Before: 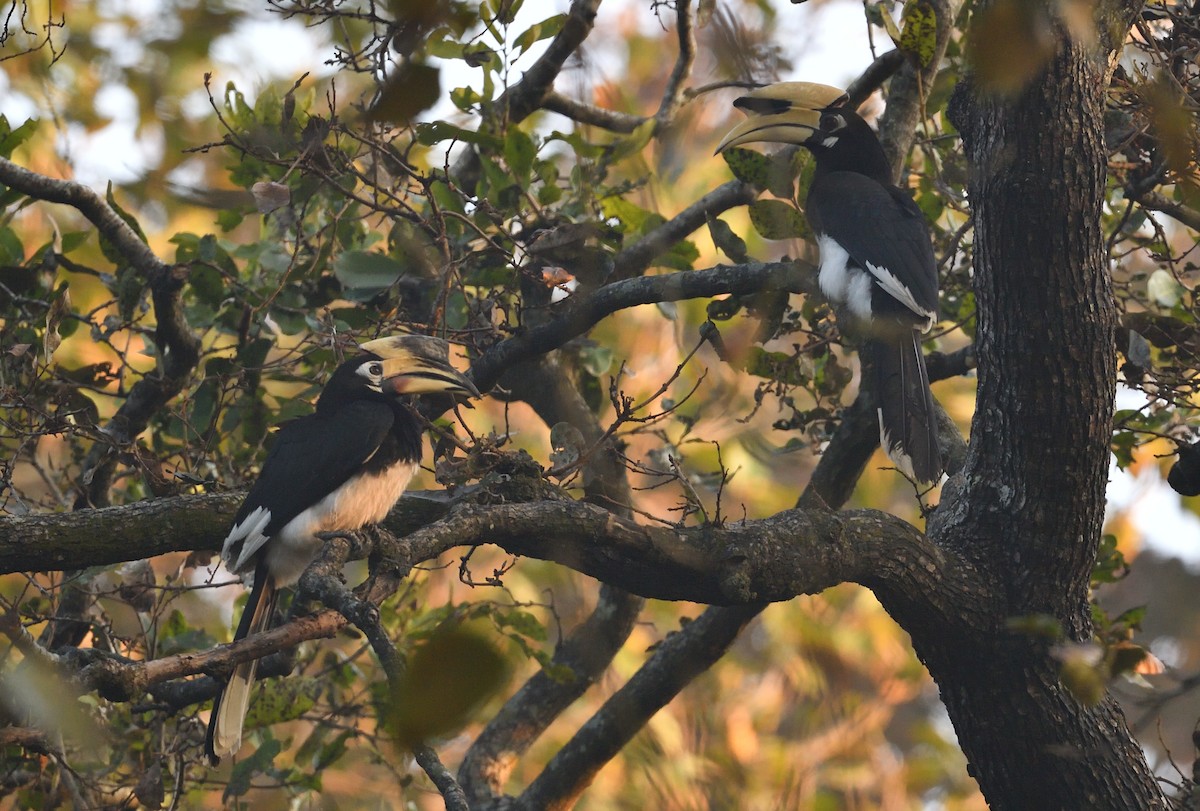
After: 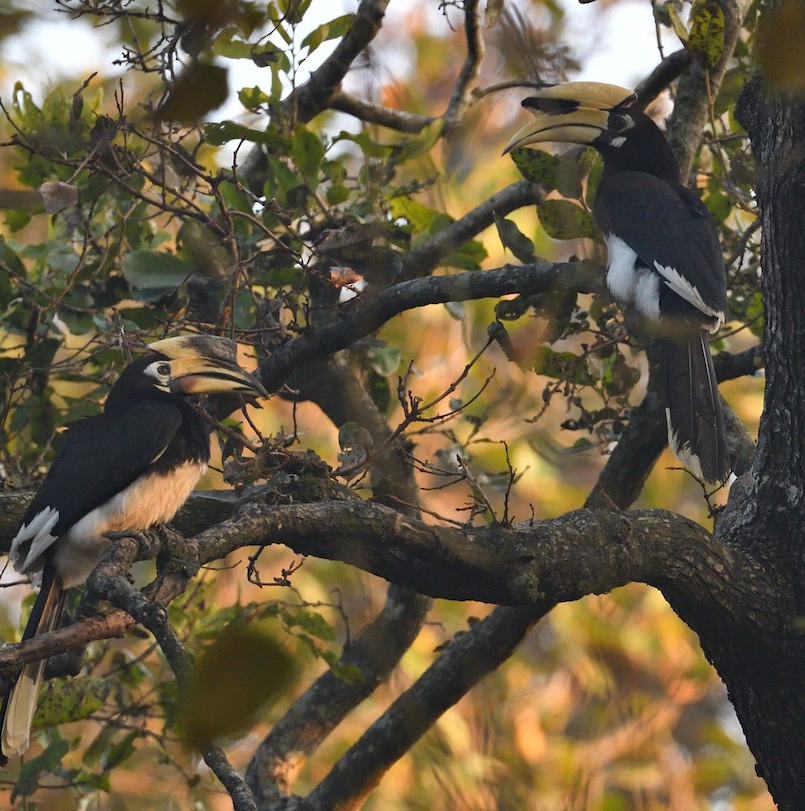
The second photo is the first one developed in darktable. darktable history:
haze removal: compatibility mode true, adaptive false
crop and rotate: left 17.671%, right 15.232%
